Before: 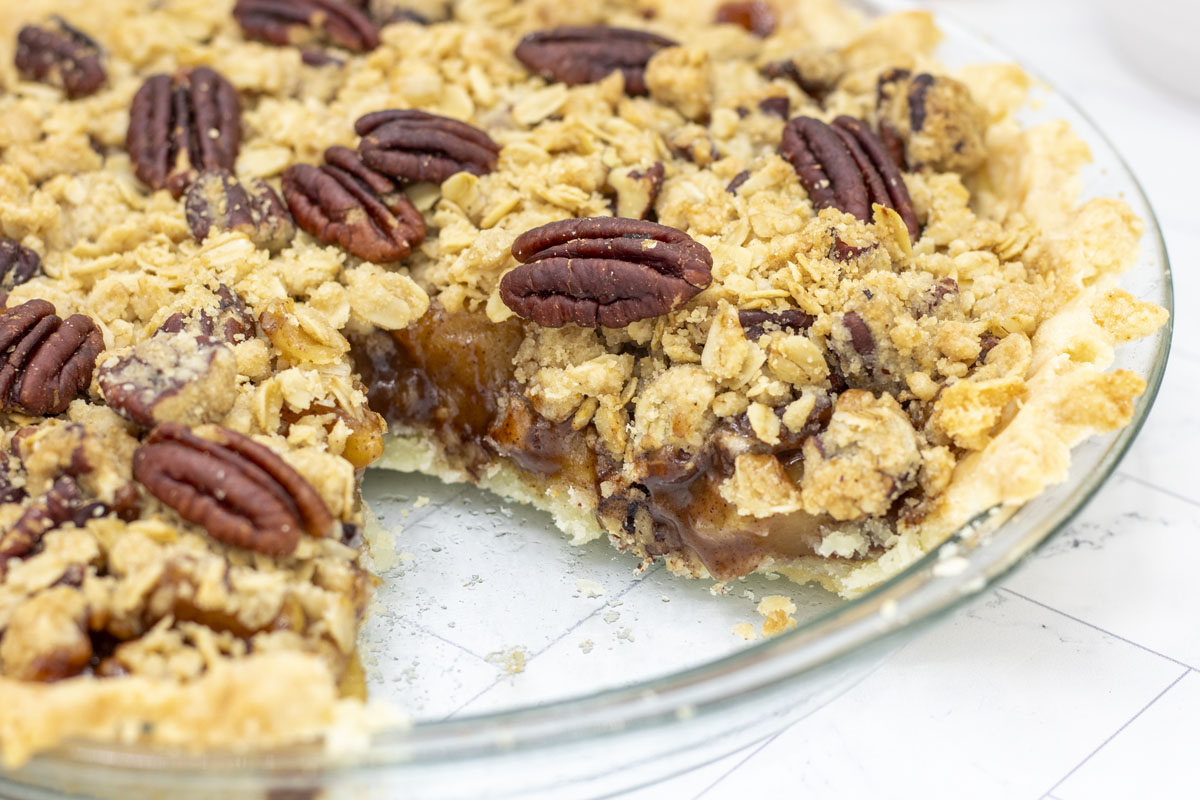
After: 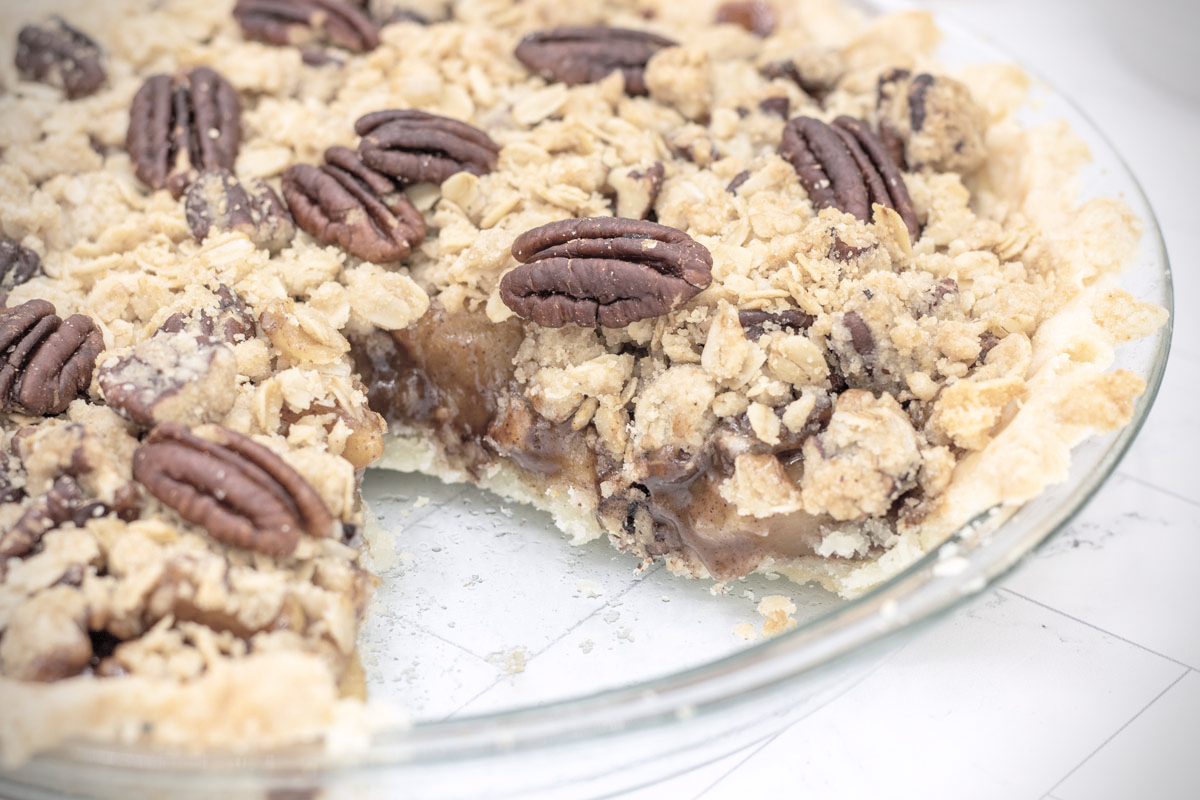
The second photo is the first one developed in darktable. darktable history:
color calibration: illuminant custom, x 0.348, y 0.366, temperature 4940.58 K
vignetting: dithering 8-bit output, unbound false
contrast brightness saturation: brightness 0.18, saturation -0.5
